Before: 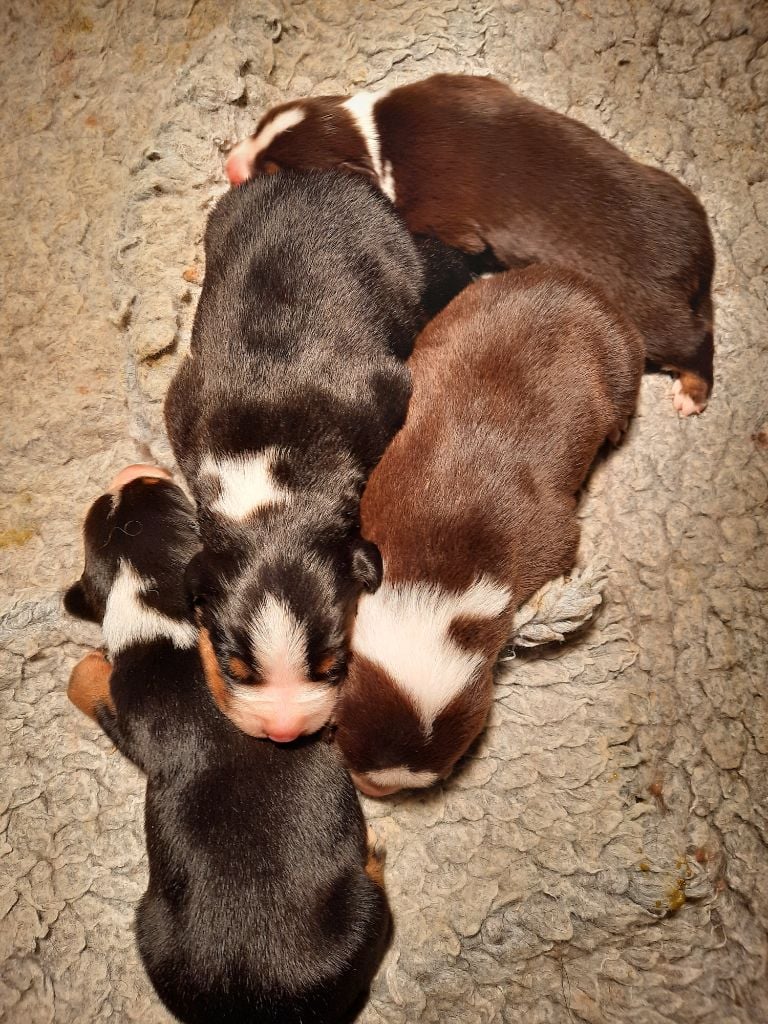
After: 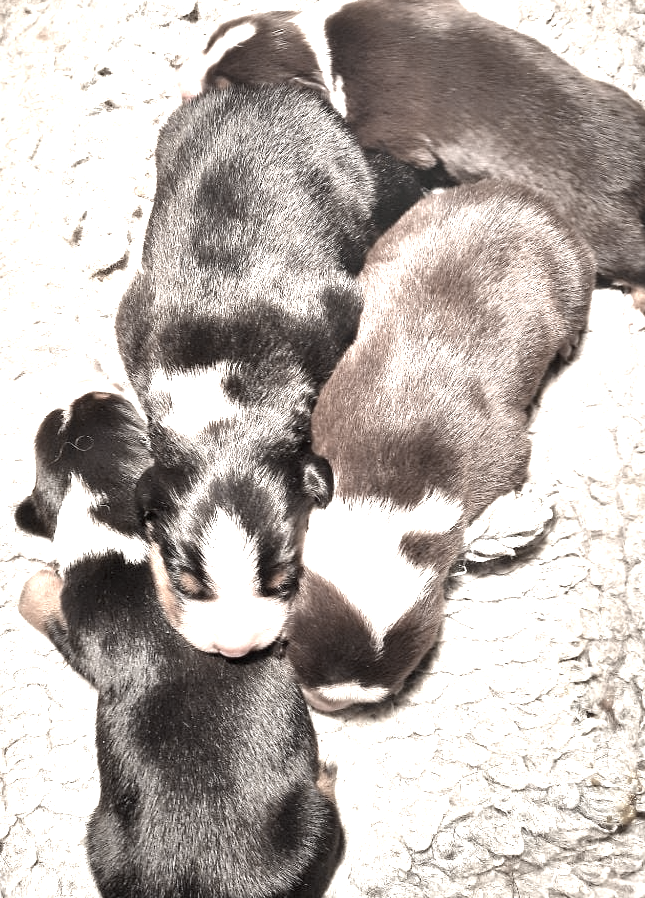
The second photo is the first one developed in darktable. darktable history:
exposure: black level correction 0, exposure 1.992 EV, compensate highlight preservation false
color correction: highlights b* -0.012, saturation 0.203
local contrast: mode bilateral grid, contrast 20, coarseness 50, detail 119%, midtone range 0.2
color zones: curves: ch0 [(0.11, 0.396) (0.195, 0.36) (0.25, 0.5) (0.303, 0.412) (0.357, 0.544) (0.75, 0.5) (0.967, 0.328)]; ch1 [(0, 0.468) (0.112, 0.512) (0.202, 0.6) (0.25, 0.5) (0.307, 0.352) (0.357, 0.544) (0.75, 0.5) (0.963, 0.524)]
crop: left 6.456%, top 8.318%, right 9.534%, bottom 3.984%
